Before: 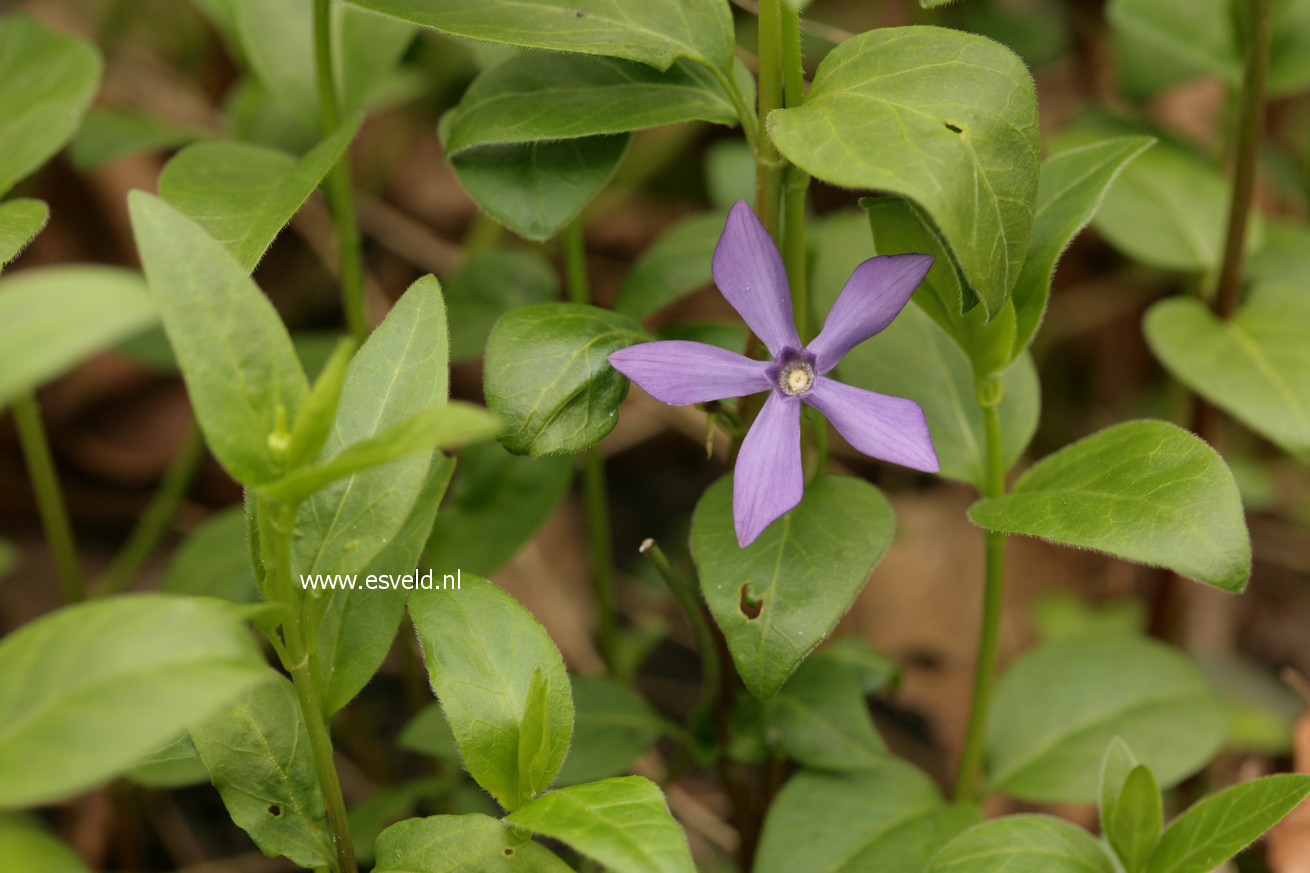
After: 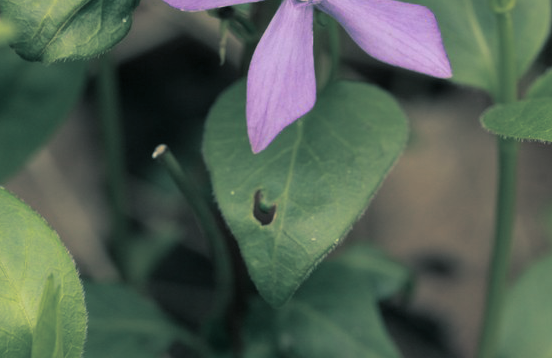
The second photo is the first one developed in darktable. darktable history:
crop: left 37.221%, top 45.169%, right 20.63%, bottom 13.777%
split-toning: shadows › hue 205.2°, shadows › saturation 0.43, highlights › hue 54°, highlights › saturation 0.54
